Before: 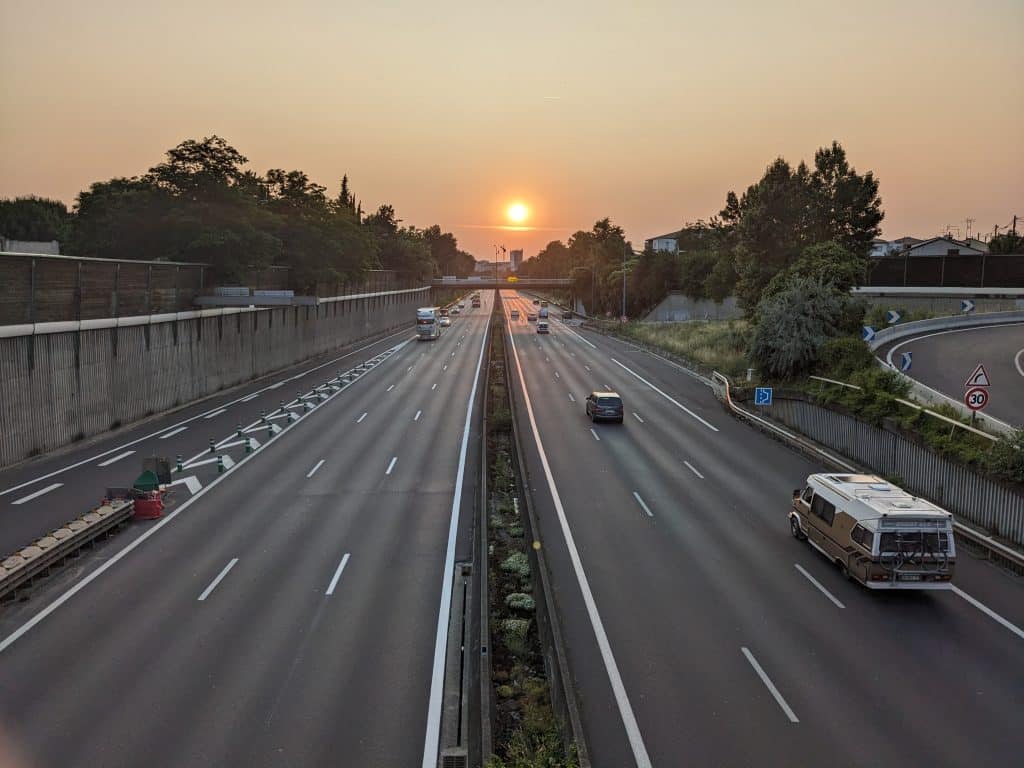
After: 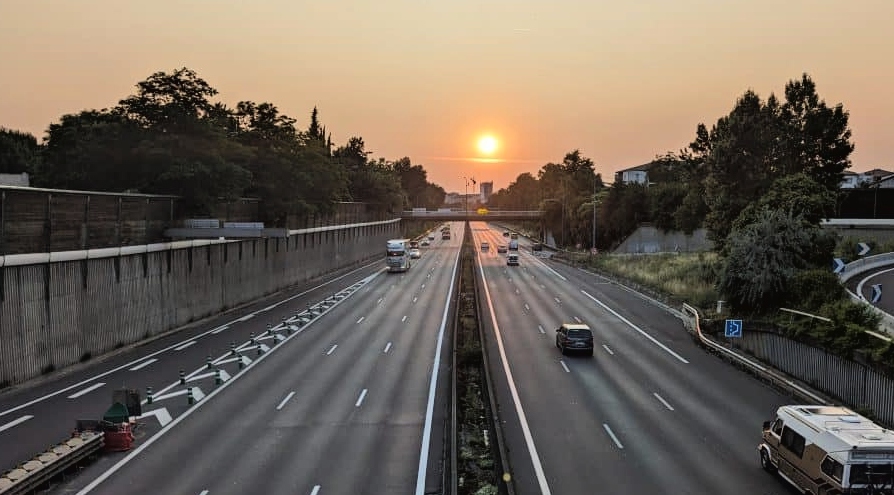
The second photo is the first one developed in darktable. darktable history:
crop: left 3.015%, top 8.969%, right 9.647%, bottom 26.457%
tone curve: curves: ch0 [(0, 0.019) (0.11, 0.036) (0.259, 0.214) (0.378, 0.365) (0.499, 0.529) (1, 1)], color space Lab, linked channels, preserve colors none
